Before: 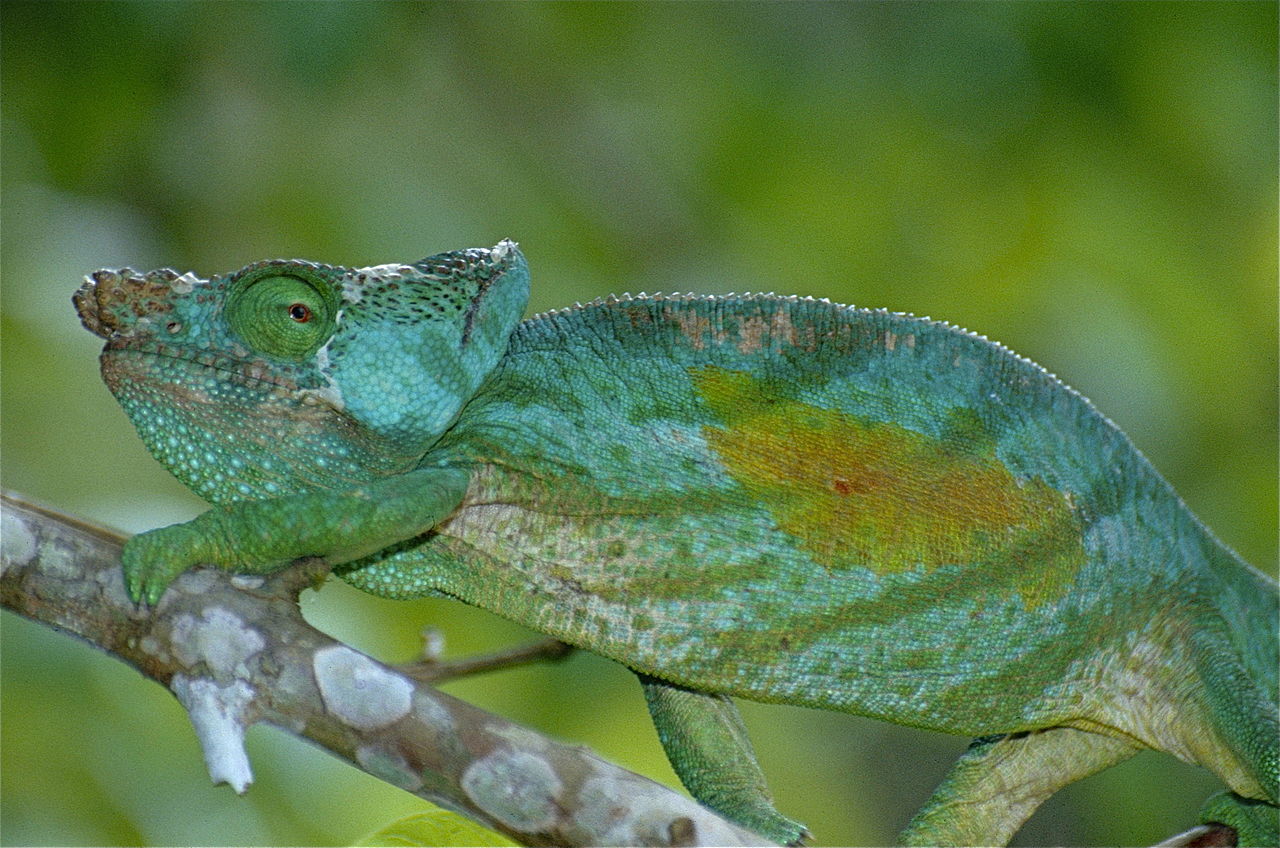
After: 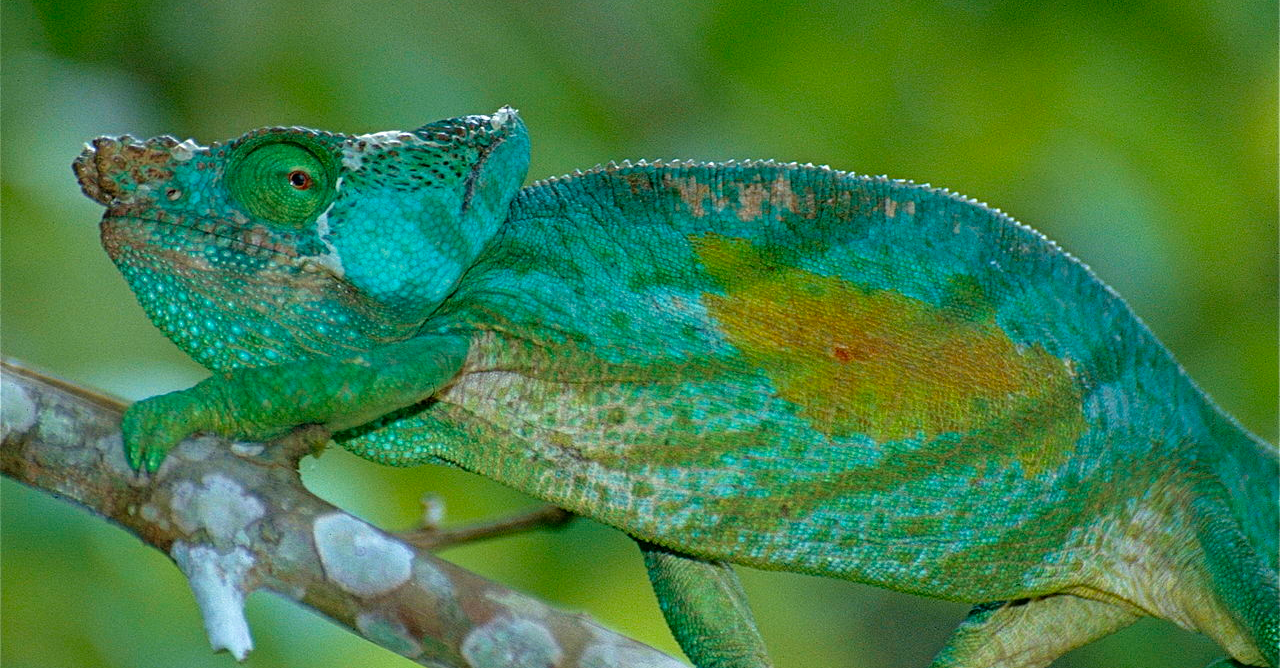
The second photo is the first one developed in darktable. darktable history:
crop and rotate: top 15.713%, bottom 5.49%
velvia: strength 21.23%
